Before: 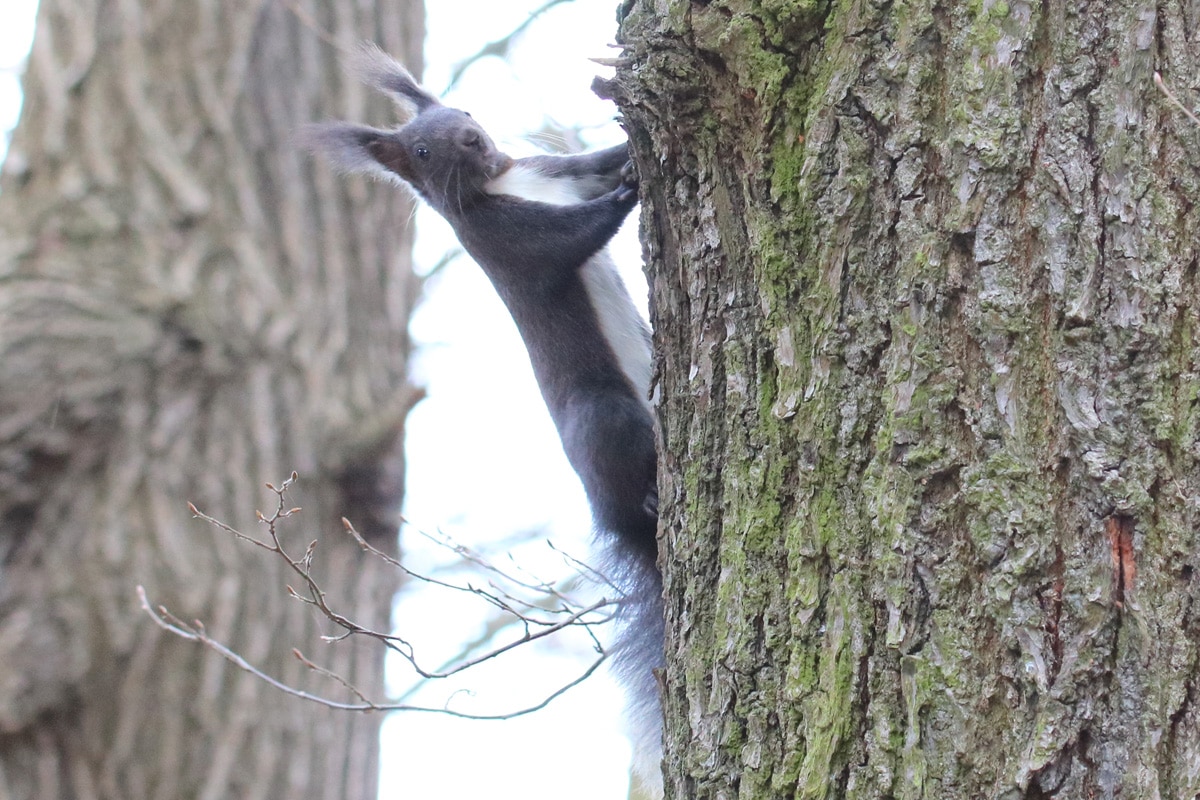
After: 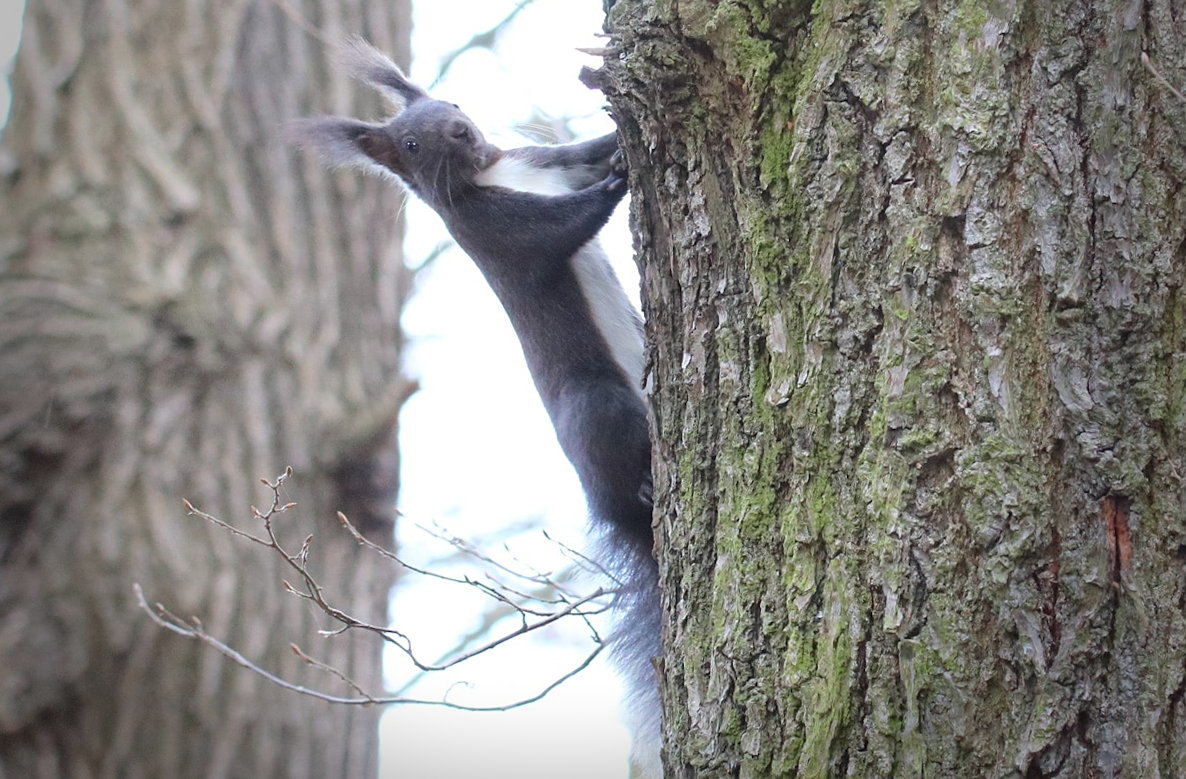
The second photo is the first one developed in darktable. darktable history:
sharpen: amount 0.2
vignetting: fall-off start 68.33%, fall-off radius 30%, saturation 0.042, center (-0.066, -0.311), width/height ratio 0.992, shape 0.85, dithering 8-bit output
rotate and perspective: rotation -1°, crop left 0.011, crop right 0.989, crop top 0.025, crop bottom 0.975
